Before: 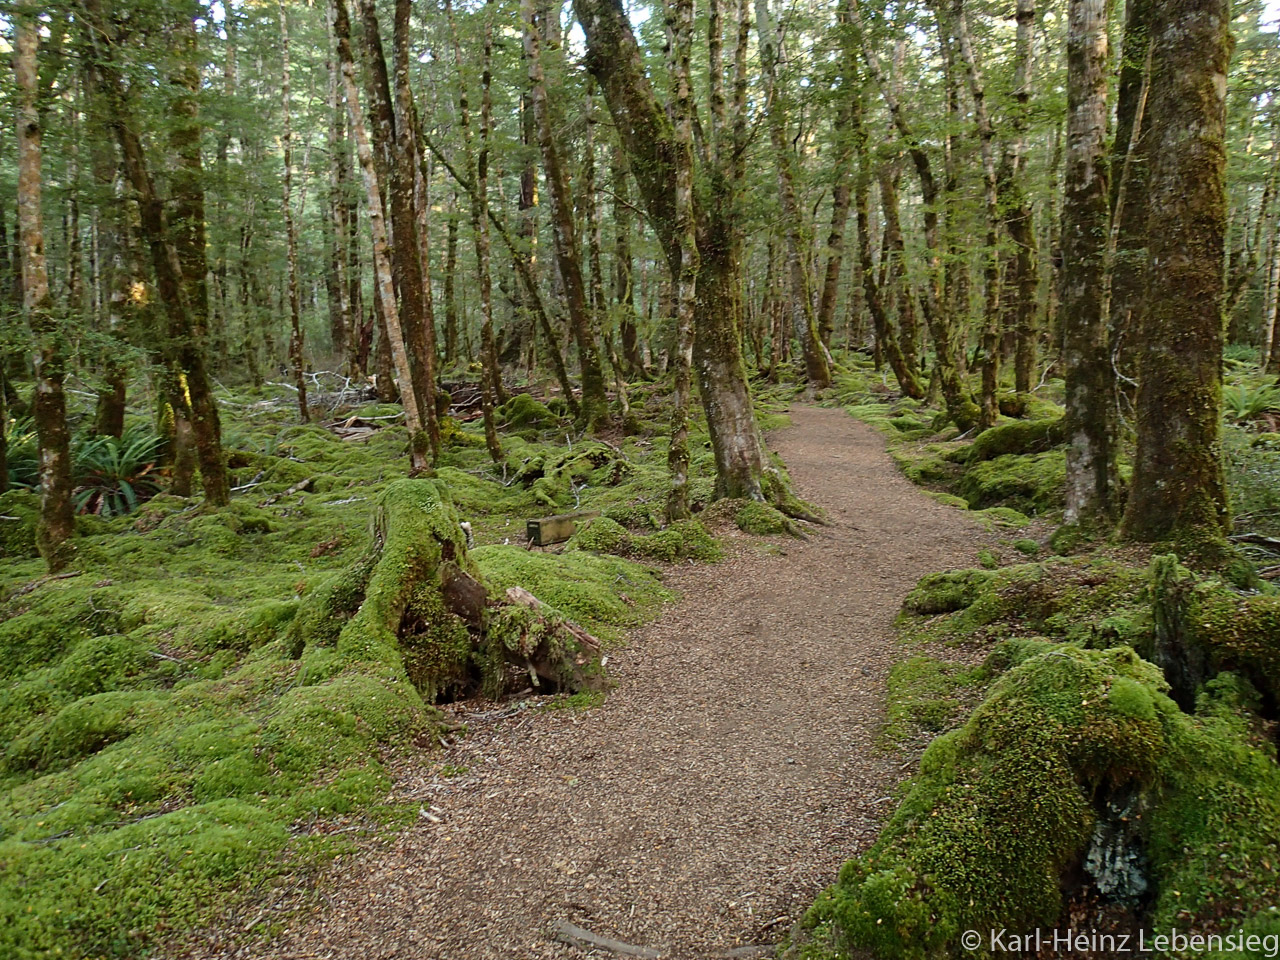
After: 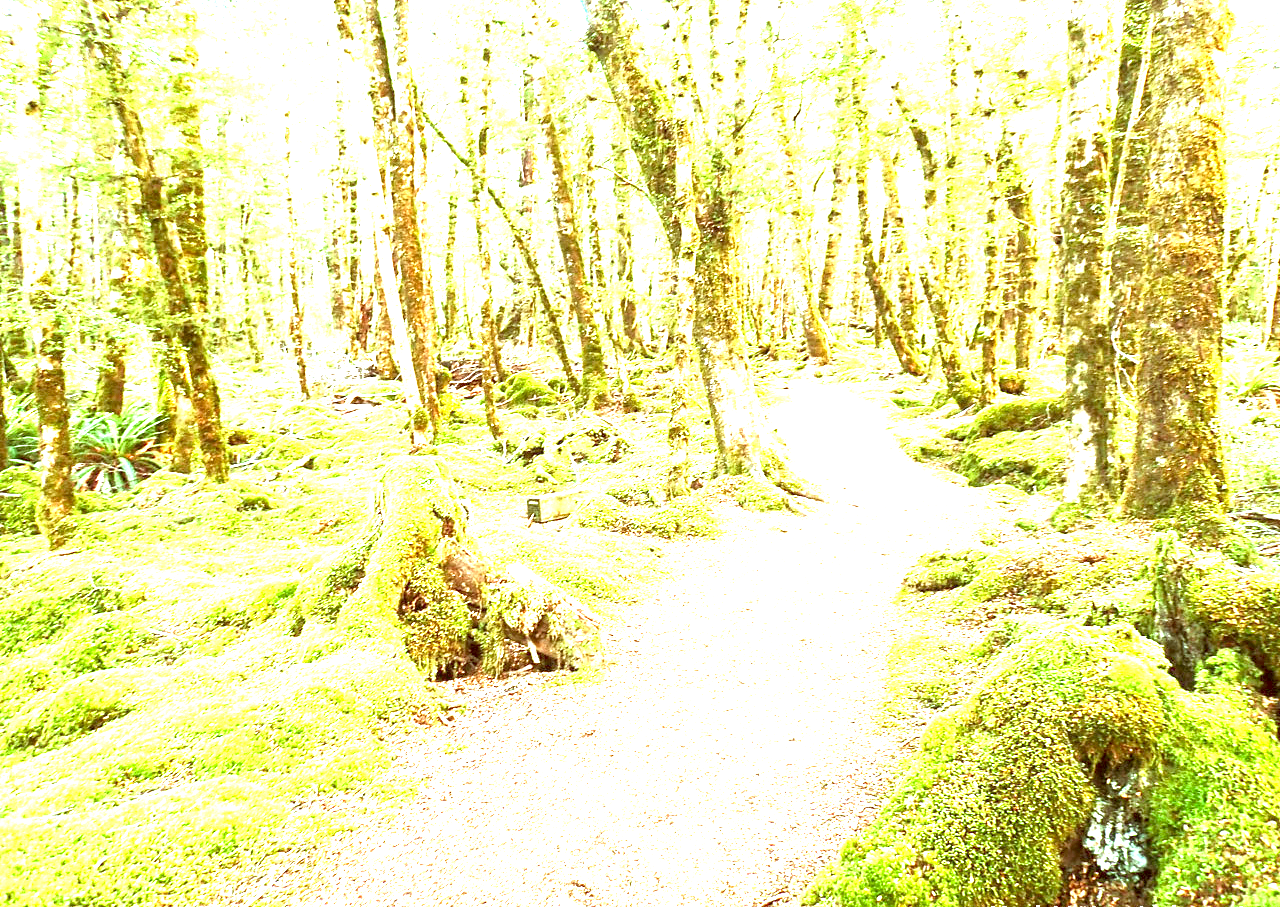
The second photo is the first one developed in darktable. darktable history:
crop and rotate: top 2.479%, bottom 3.018%
exposure: black level correction 0, exposure 4 EV, compensate exposure bias true, compensate highlight preservation false
local contrast: highlights 83%, shadows 81%
color correction: highlights a* -5.94, highlights b* 9.48, shadows a* 10.12, shadows b* 23.94
